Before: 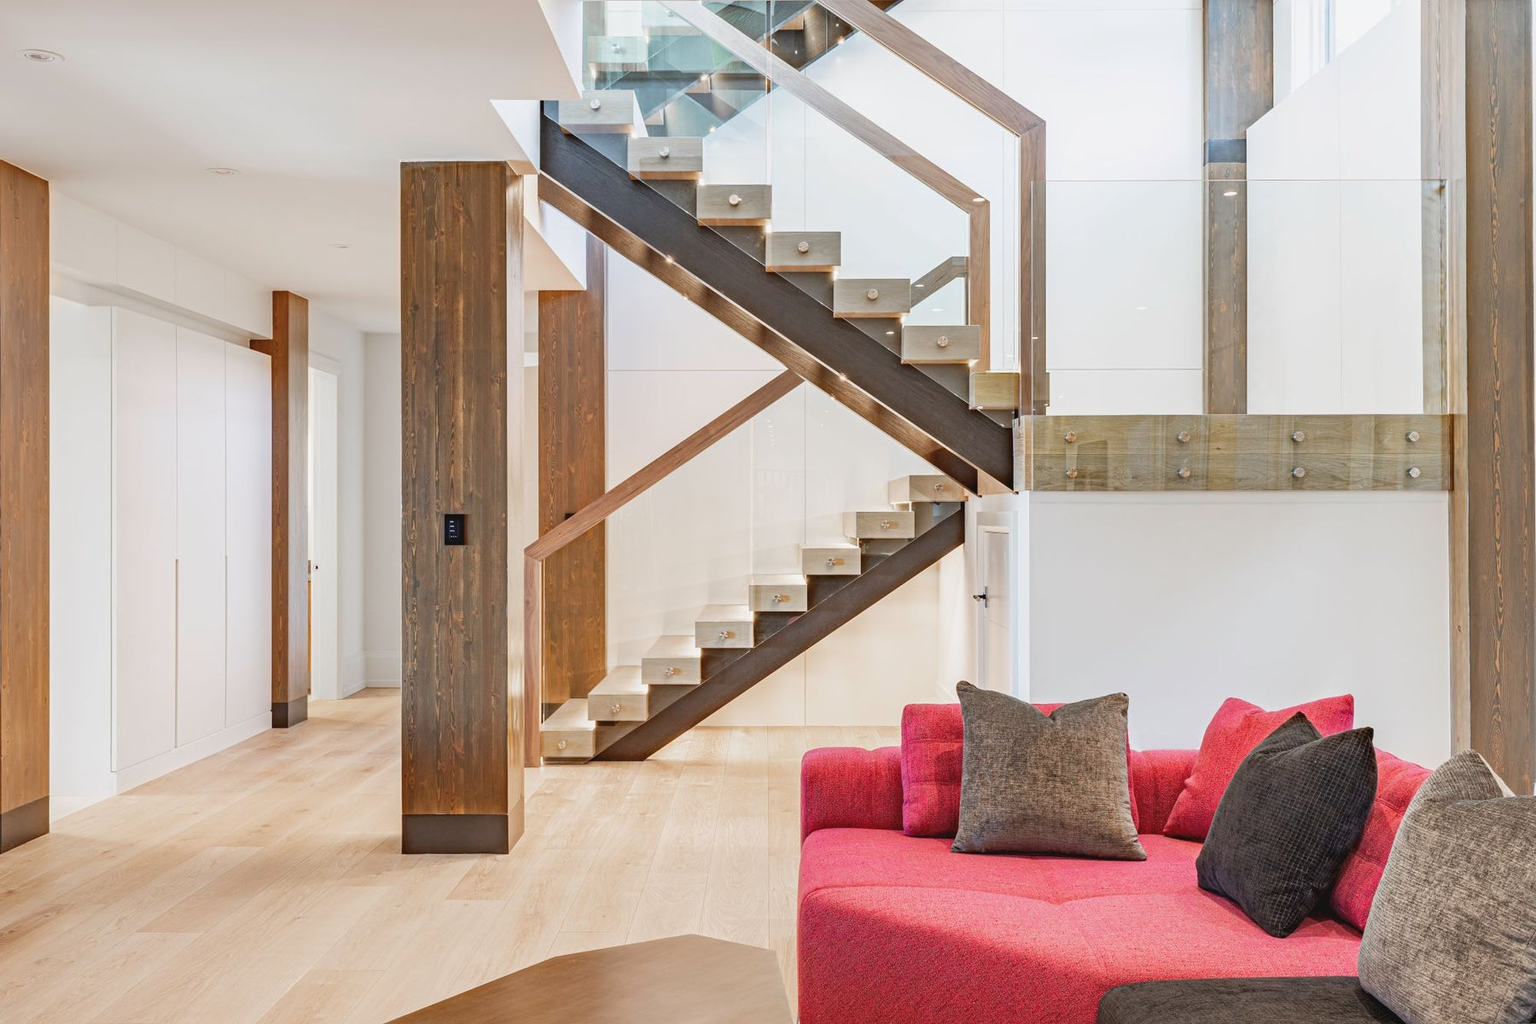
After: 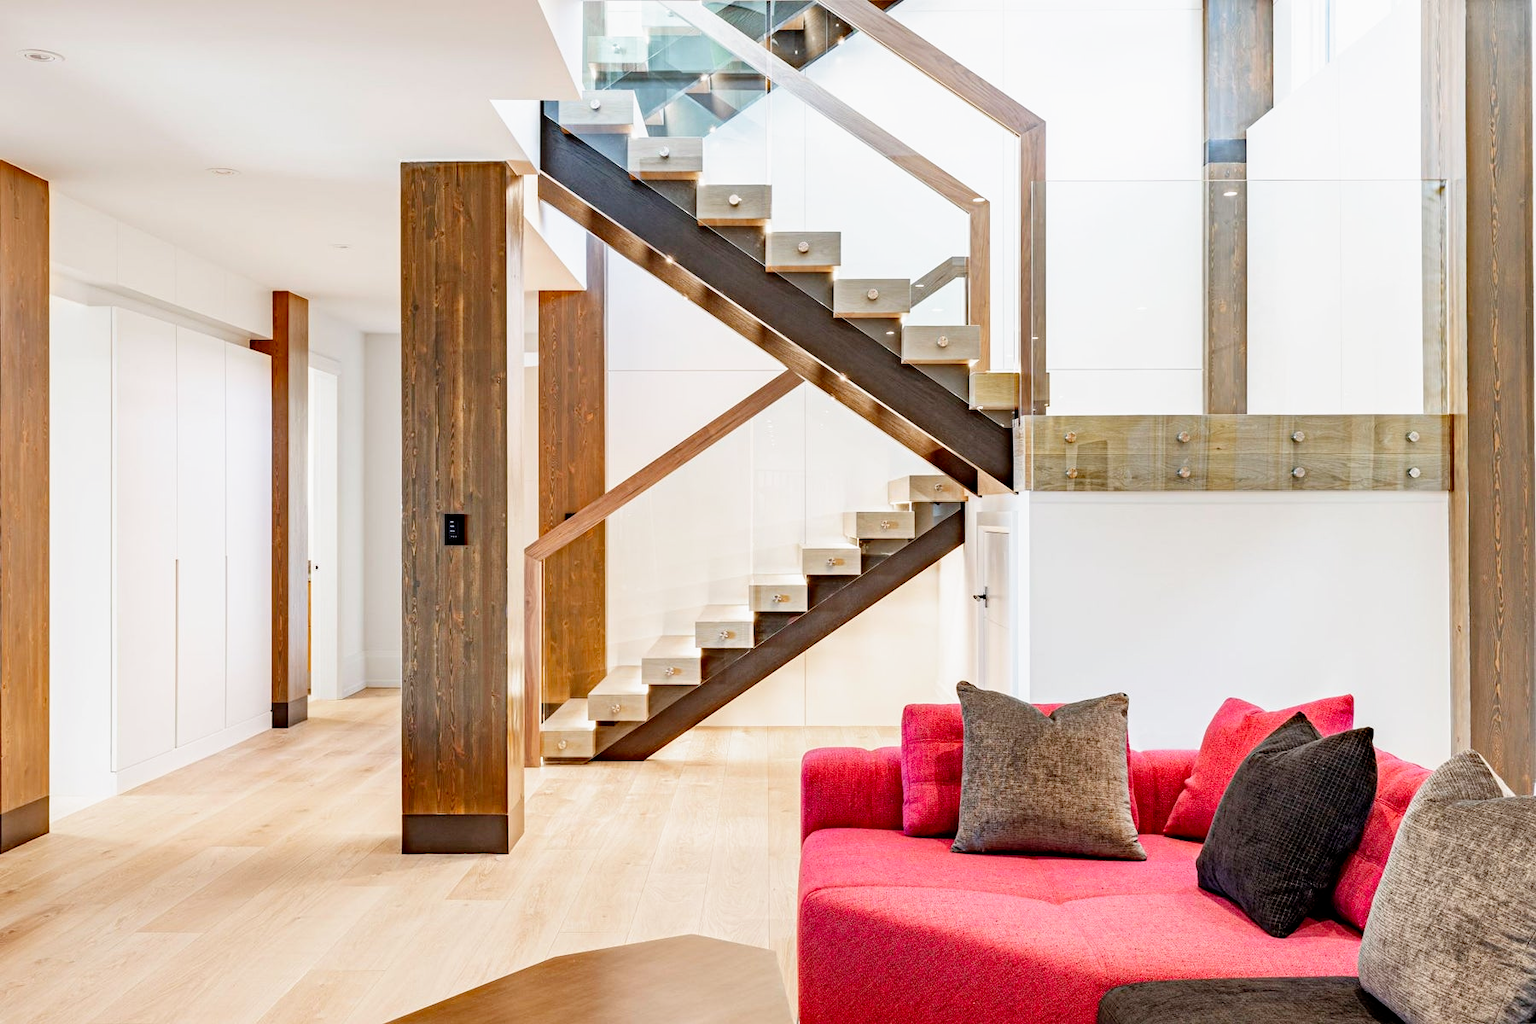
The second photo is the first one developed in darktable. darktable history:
exposure: exposure 0.15 EV, compensate highlight preservation false
filmic rgb: black relative exposure -6.3 EV, white relative exposure 2.8 EV, threshold 3 EV, target black luminance 0%, hardness 4.6, latitude 67.35%, contrast 1.292, shadows ↔ highlights balance -3.5%, preserve chrominance no, color science v4 (2020), contrast in shadows soft, enable highlight reconstruction true
